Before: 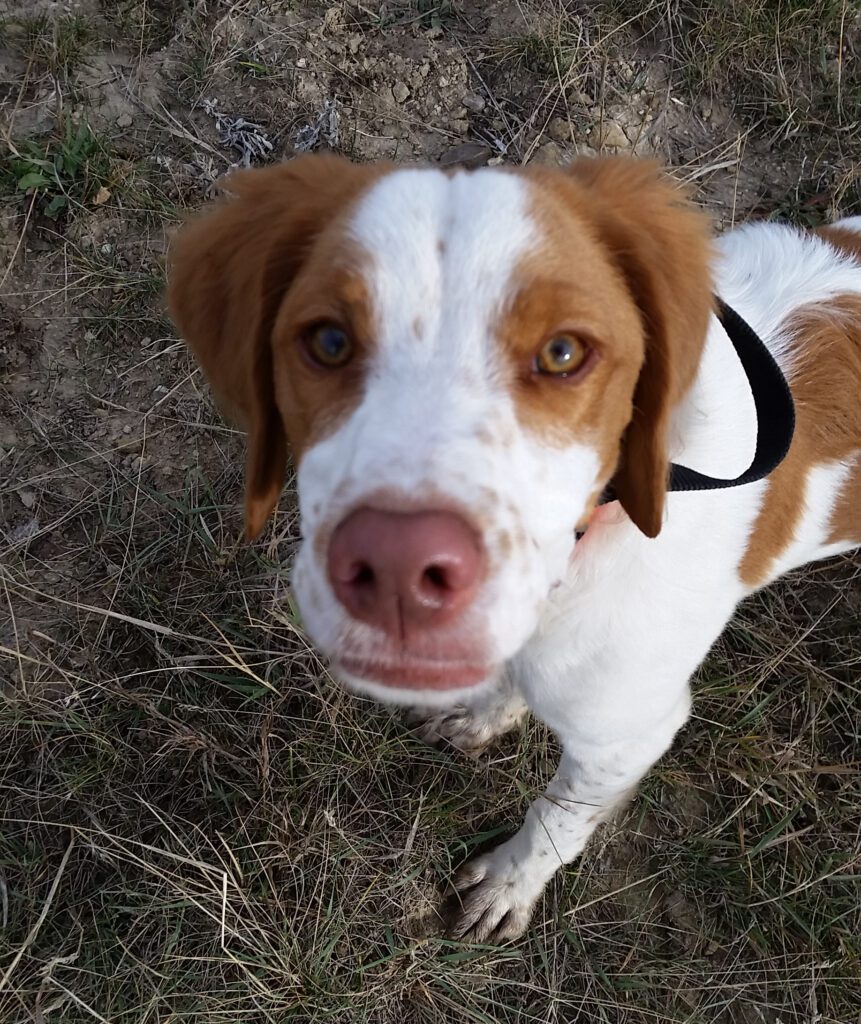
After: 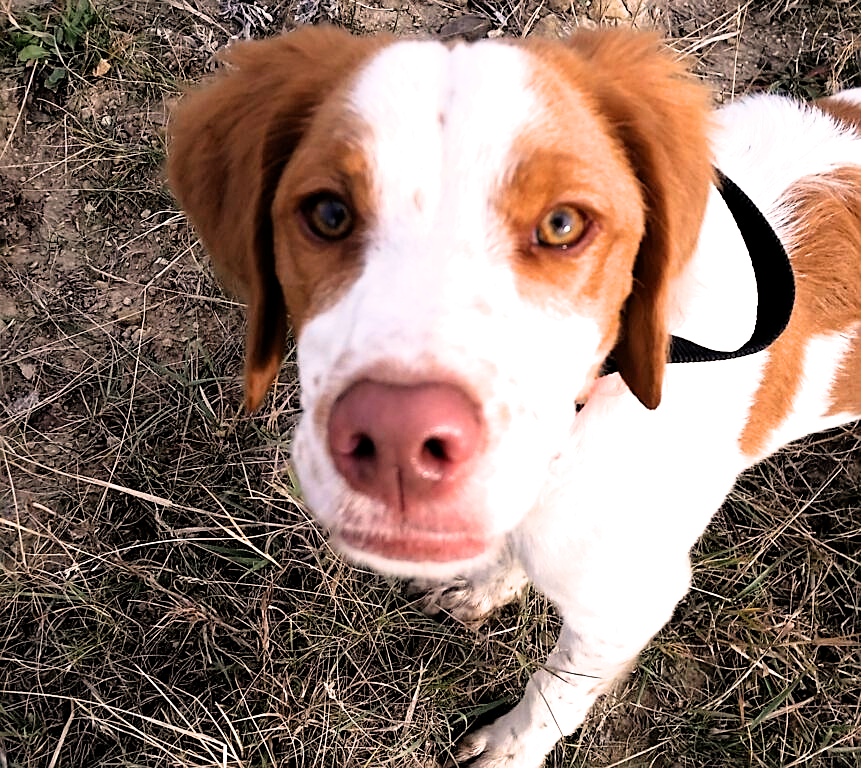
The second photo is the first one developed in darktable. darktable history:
crop and rotate: top 12.5%, bottom 12.5%
filmic rgb: black relative exposure -4.91 EV, white relative exposure 2.84 EV, hardness 3.7
contrast brightness saturation: contrast 0.04, saturation 0.07
sharpen: on, module defaults
rotate and perspective: crop left 0, crop top 0
white balance: red 1.127, blue 0.943
exposure: exposure 1 EV, compensate highlight preservation false
